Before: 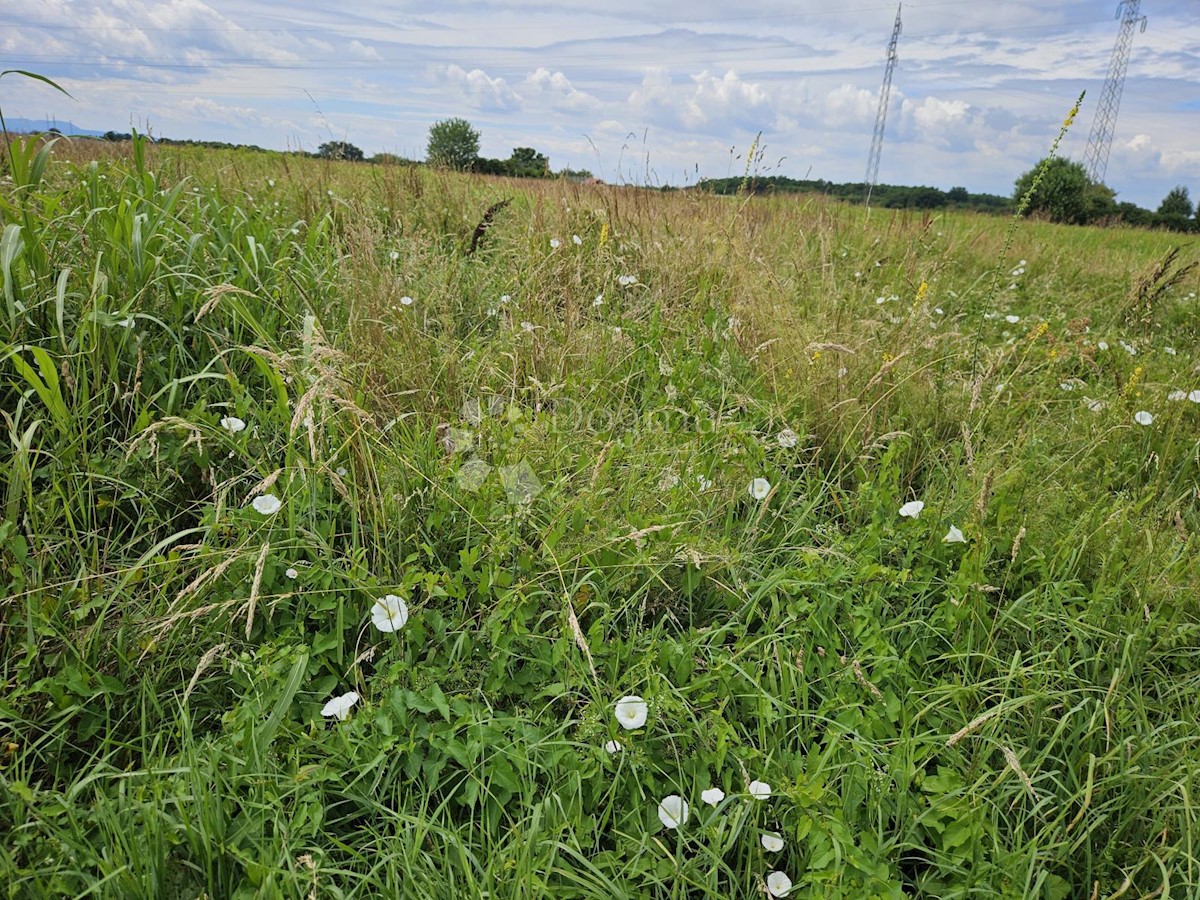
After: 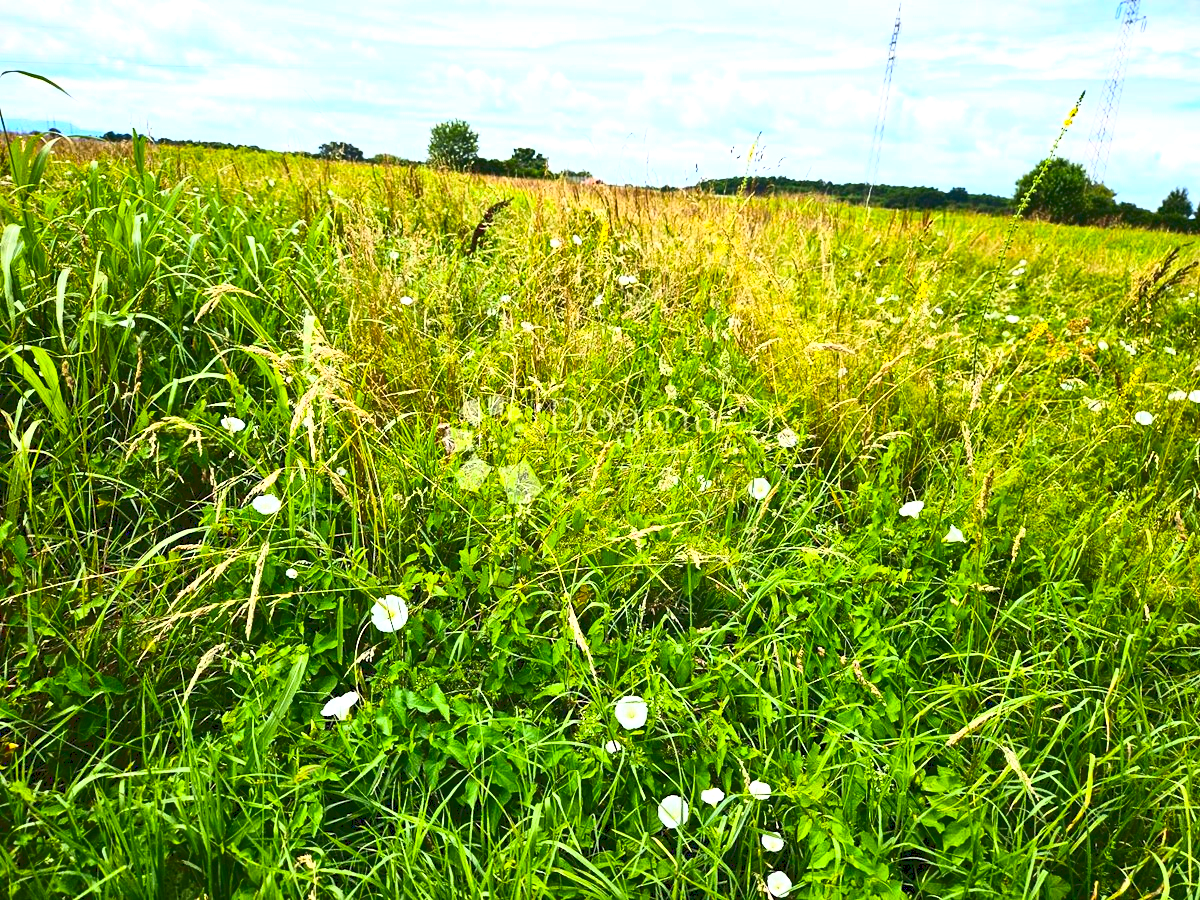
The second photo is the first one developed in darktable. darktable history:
contrast brightness saturation: brightness -0.195, saturation 0.079
base curve: curves: ch0 [(0, 0.036) (0.007, 0.037) (0.604, 0.887) (1, 1)]
exposure: black level correction 0, exposure 0.693 EV, compensate highlight preservation false
color balance rgb: global offset › luminance -0.375%, perceptual saturation grading › global saturation 30.934%, perceptual brilliance grading › highlights 7.584%, perceptual brilliance grading › mid-tones 3.828%, perceptual brilliance grading › shadows 1.299%, global vibrance 20%
